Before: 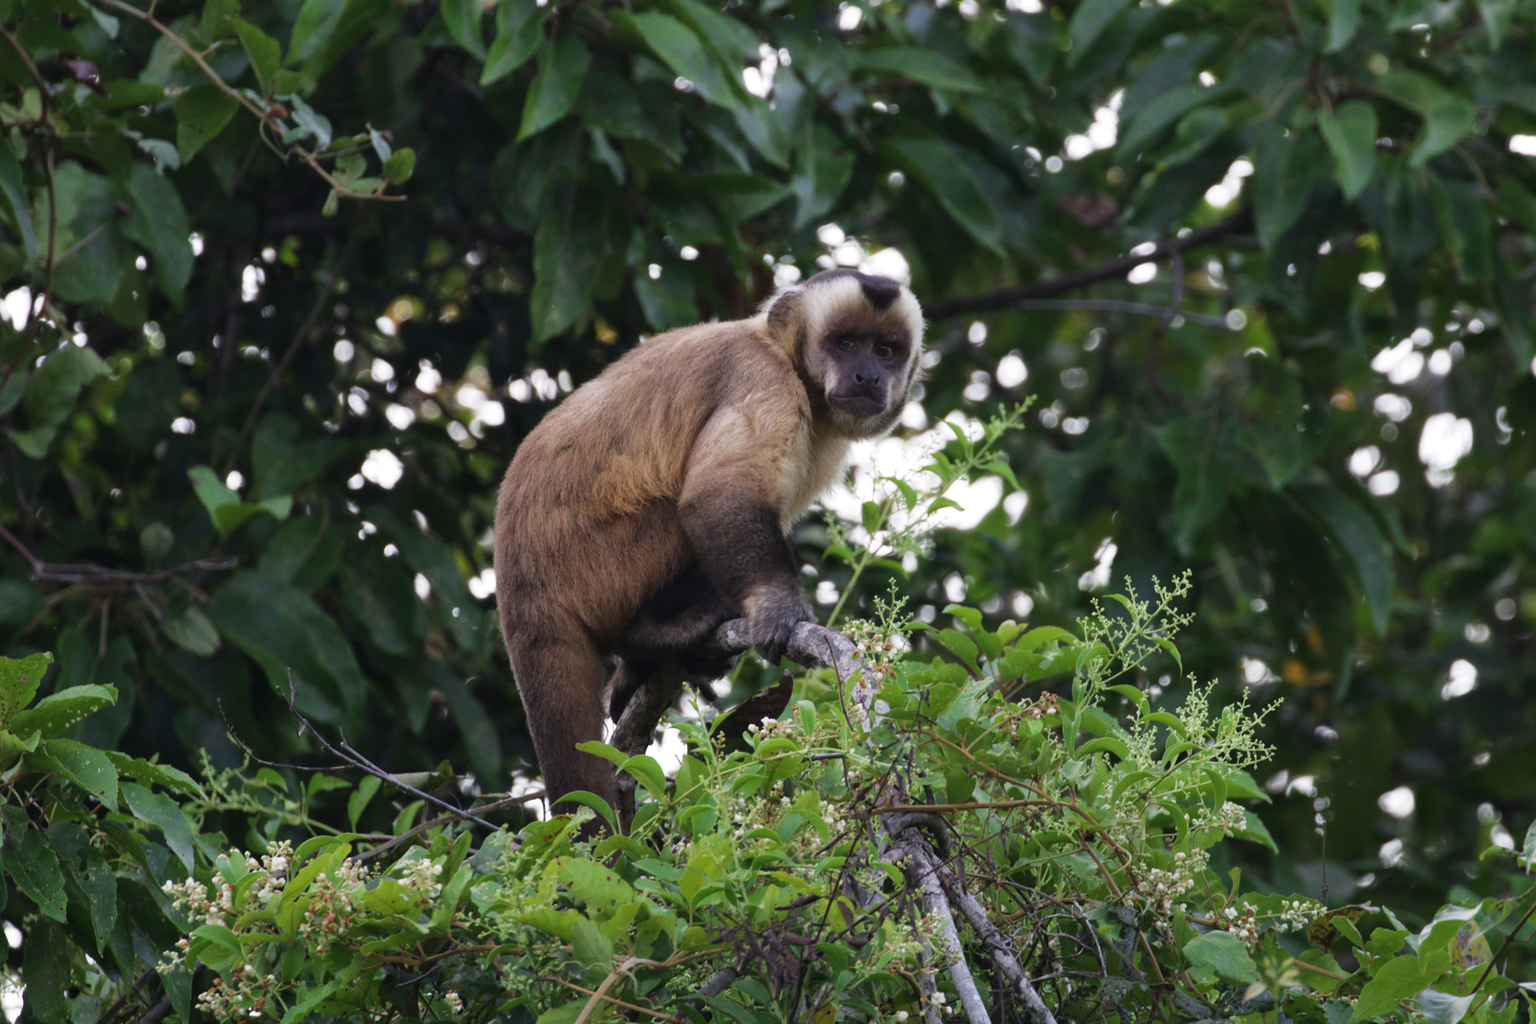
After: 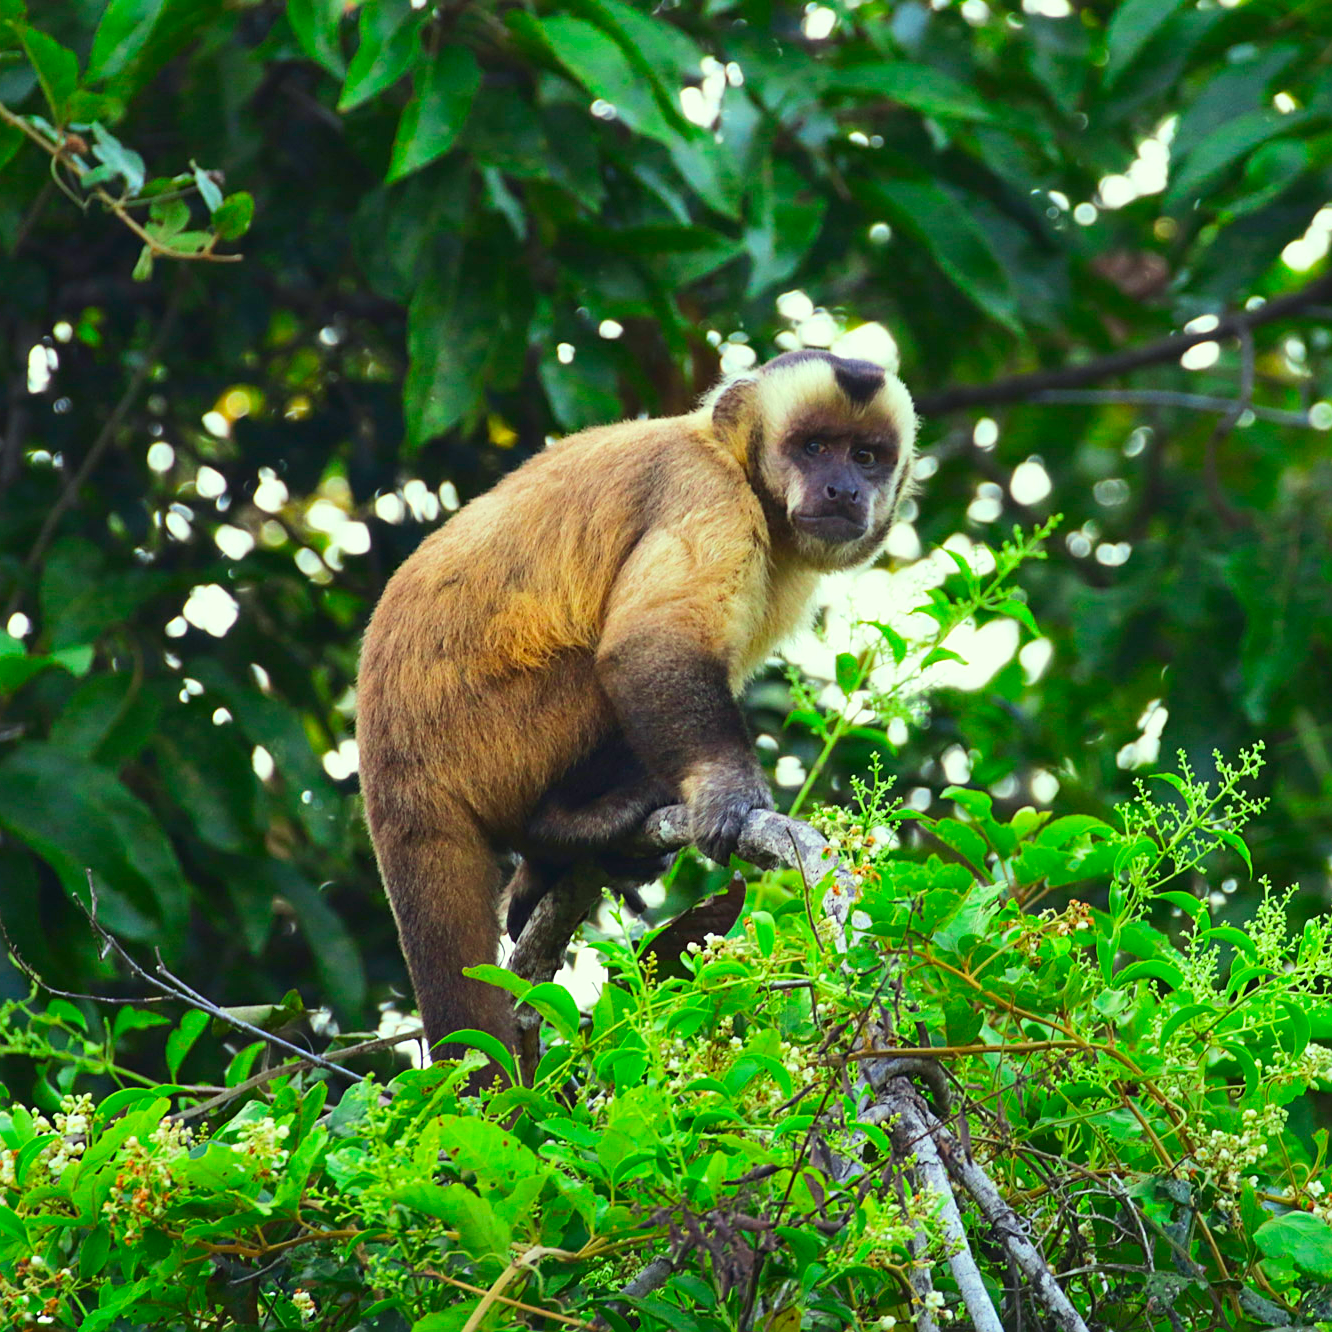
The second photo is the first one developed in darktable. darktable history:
sharpen: on, module defaults
exposure: exposure 0.669 EV, compensate exposure bias true, compensate highlight preservation false
color correction: highlights a* -10.74, highlights b* 9.83, saturation 1.71
tone curve: curves: ch0 [(0, 0.013) (0.036, 0.045) (0.274, 0.286) (0.566, 0.623) (0.794, 0.827) (1, 0.953)]; ch1 [(0, 0) (0.389, 0.403) (0.462, 0.48) (0.499, 0.5) (0.524, 0.527) (0.57, 0.599) (0.626, 0.65) (0.761, 0.781) (1, 1)]; ch2 [(0, 0) (0.464, 0.478) (0.5, 0.501) (0.533, 0.542) (0.599, 0.613) (0.704, 0.731) (1, 1)], color space Lab, linked channels, preserve colors none
crop and rotate: left 14.388%, right 18.988%
